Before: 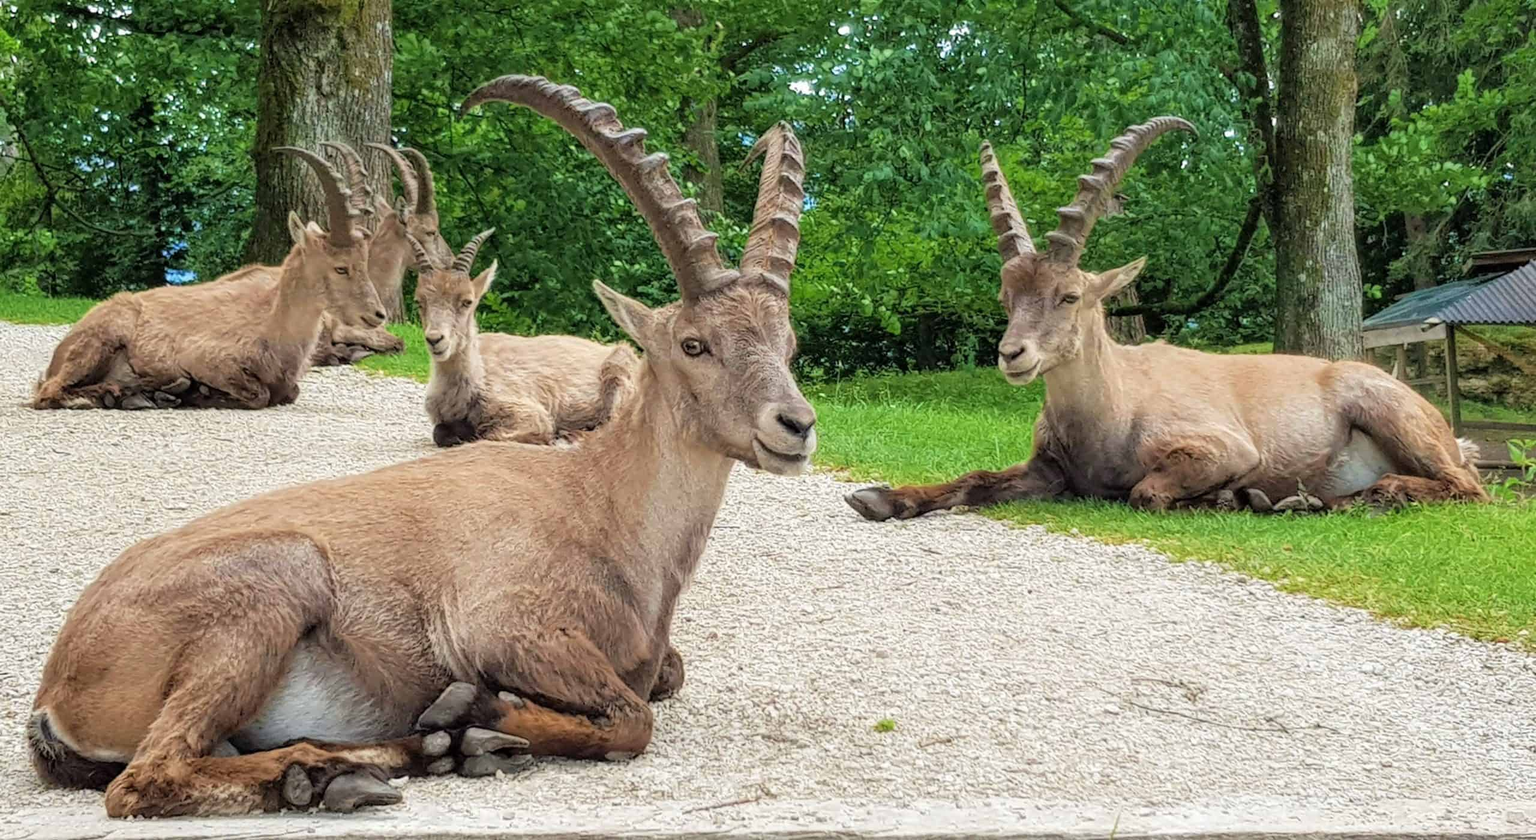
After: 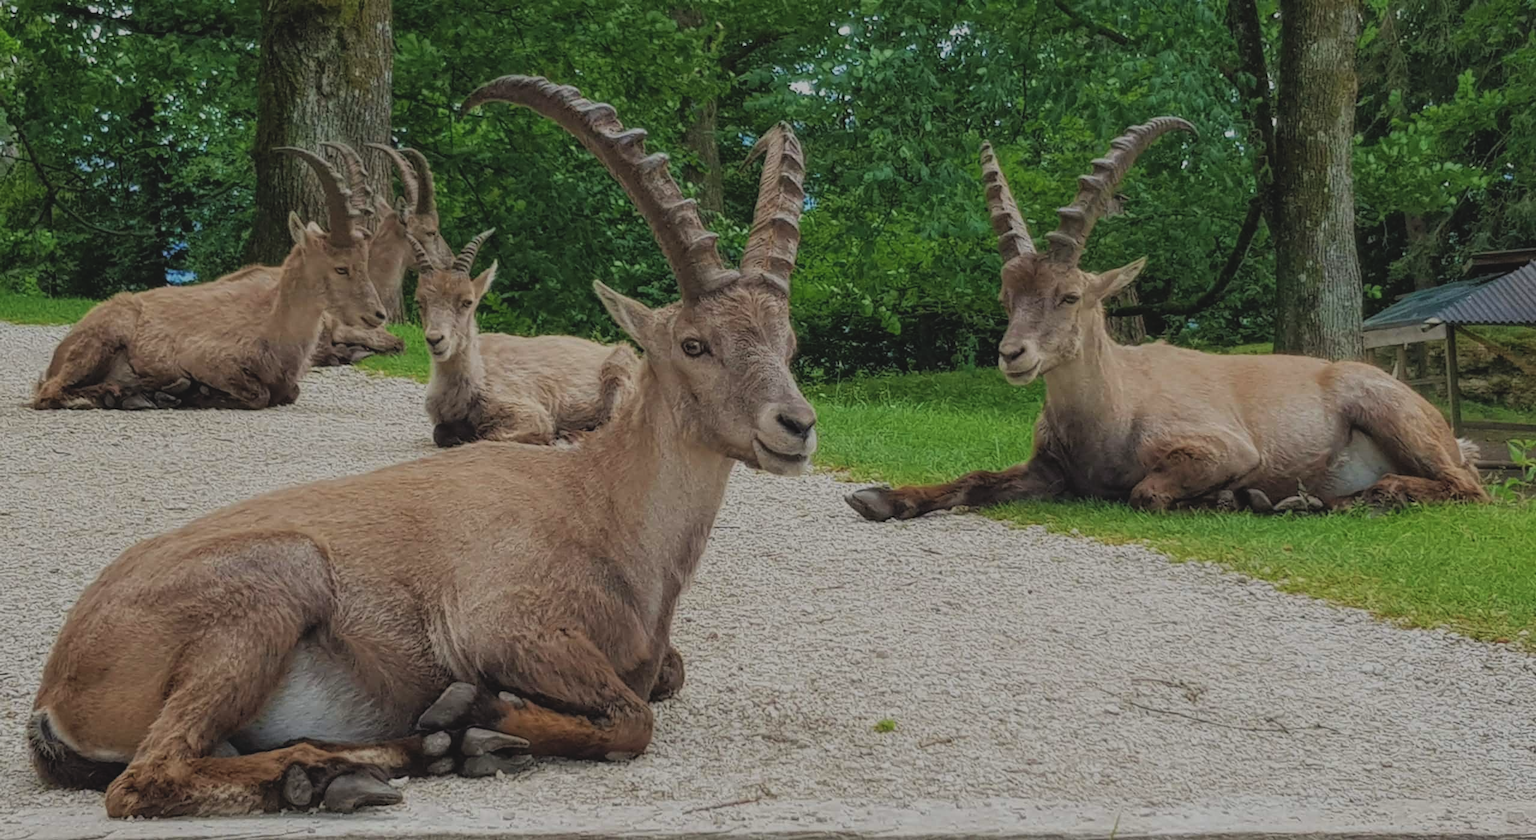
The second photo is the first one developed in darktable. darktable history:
exposure: black level correction -0.016, exposure -1.077 EV, compensate highlight preservation false
